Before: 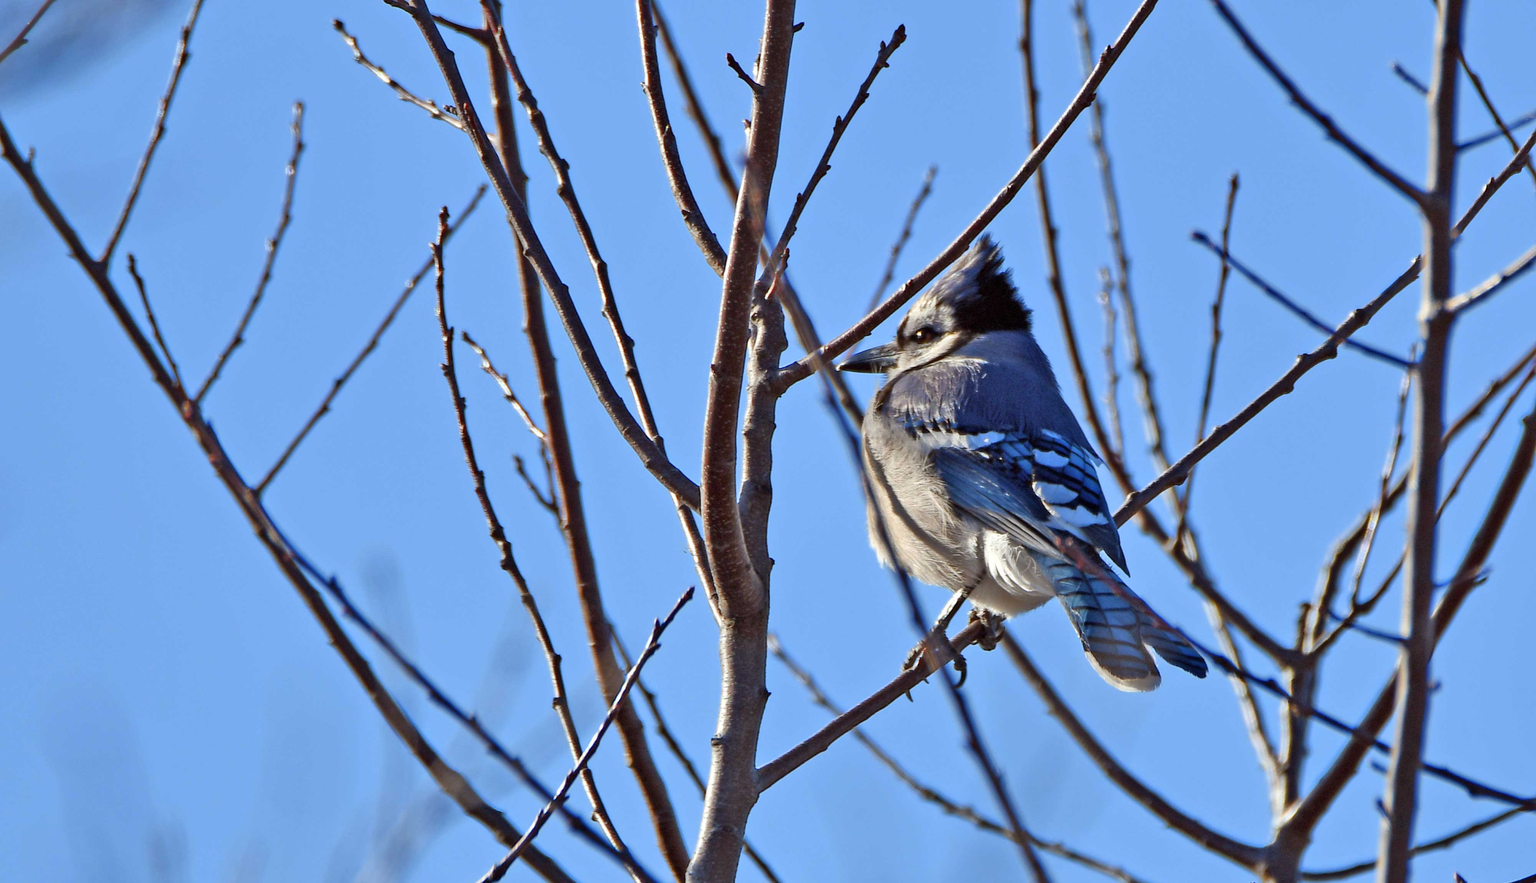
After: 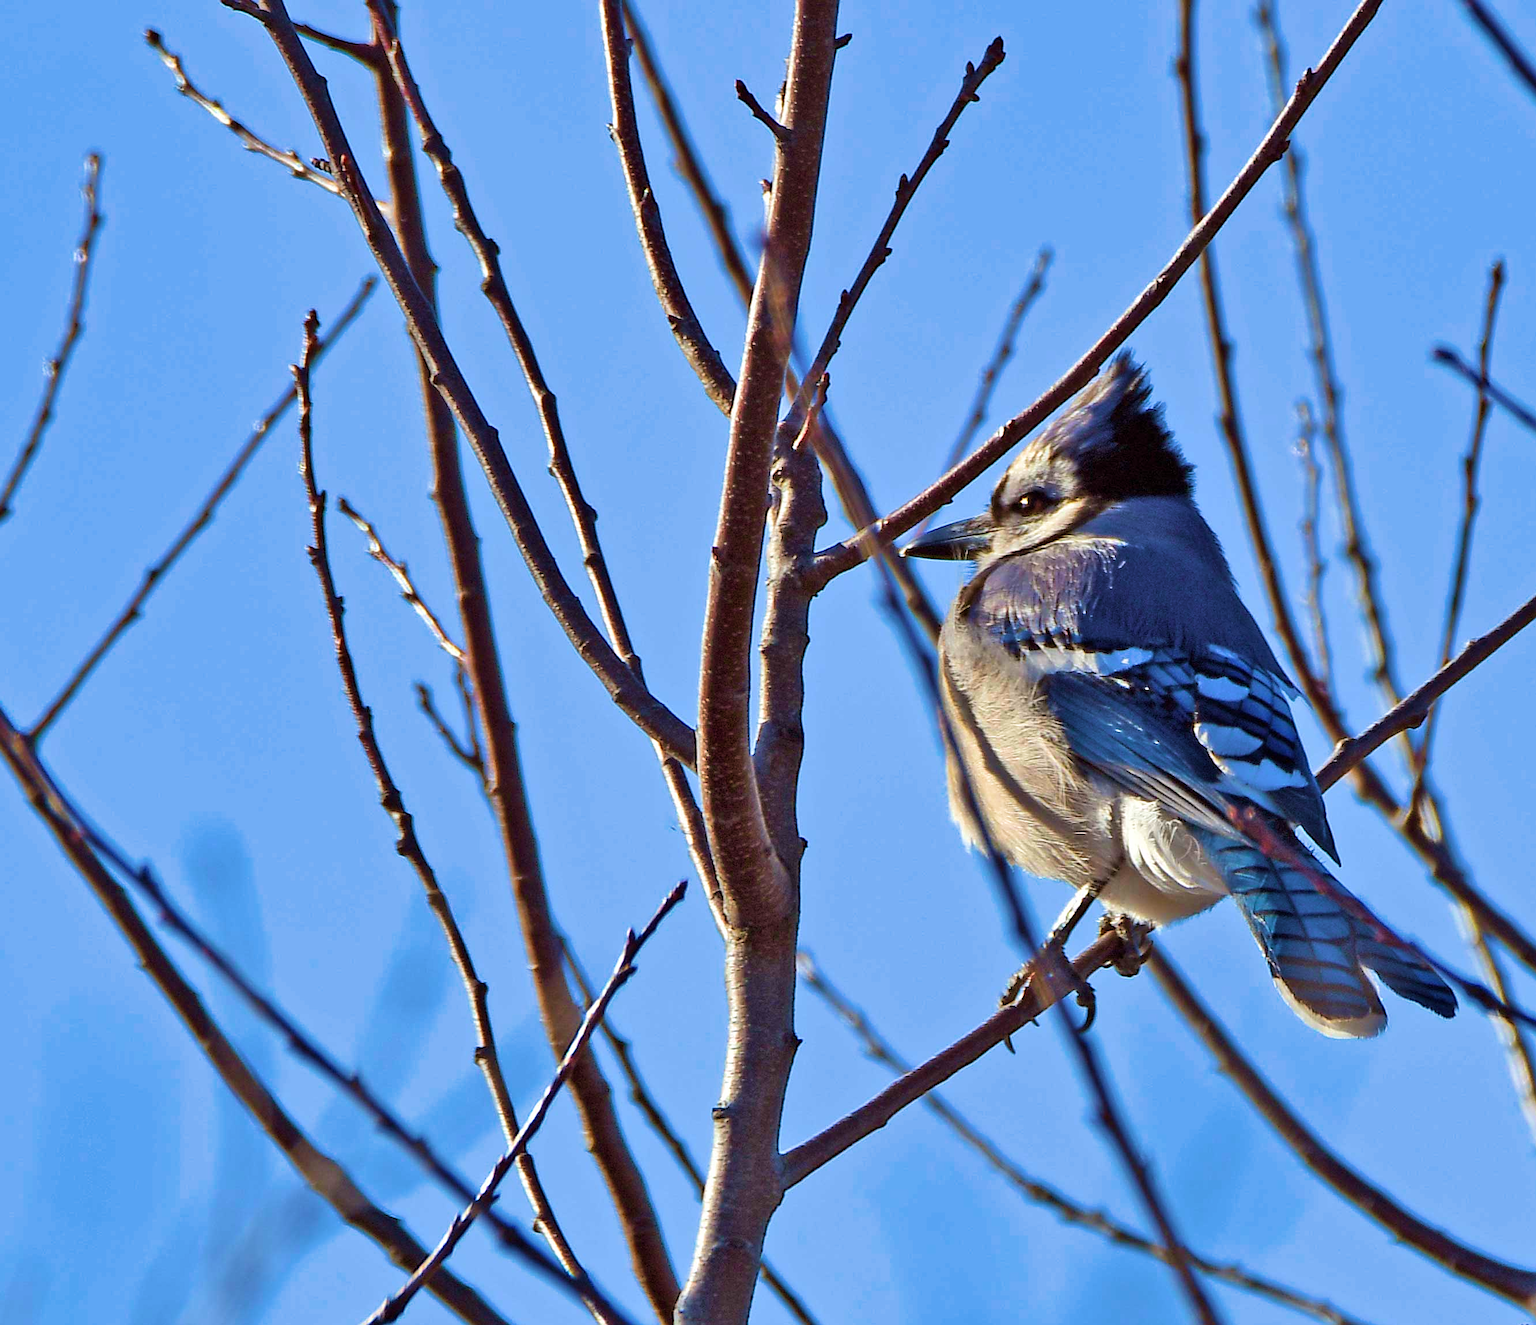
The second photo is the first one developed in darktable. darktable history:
crop: left 15.419%, right 17.914%
sharpen: on, module defaults
velvia: strength 74%
